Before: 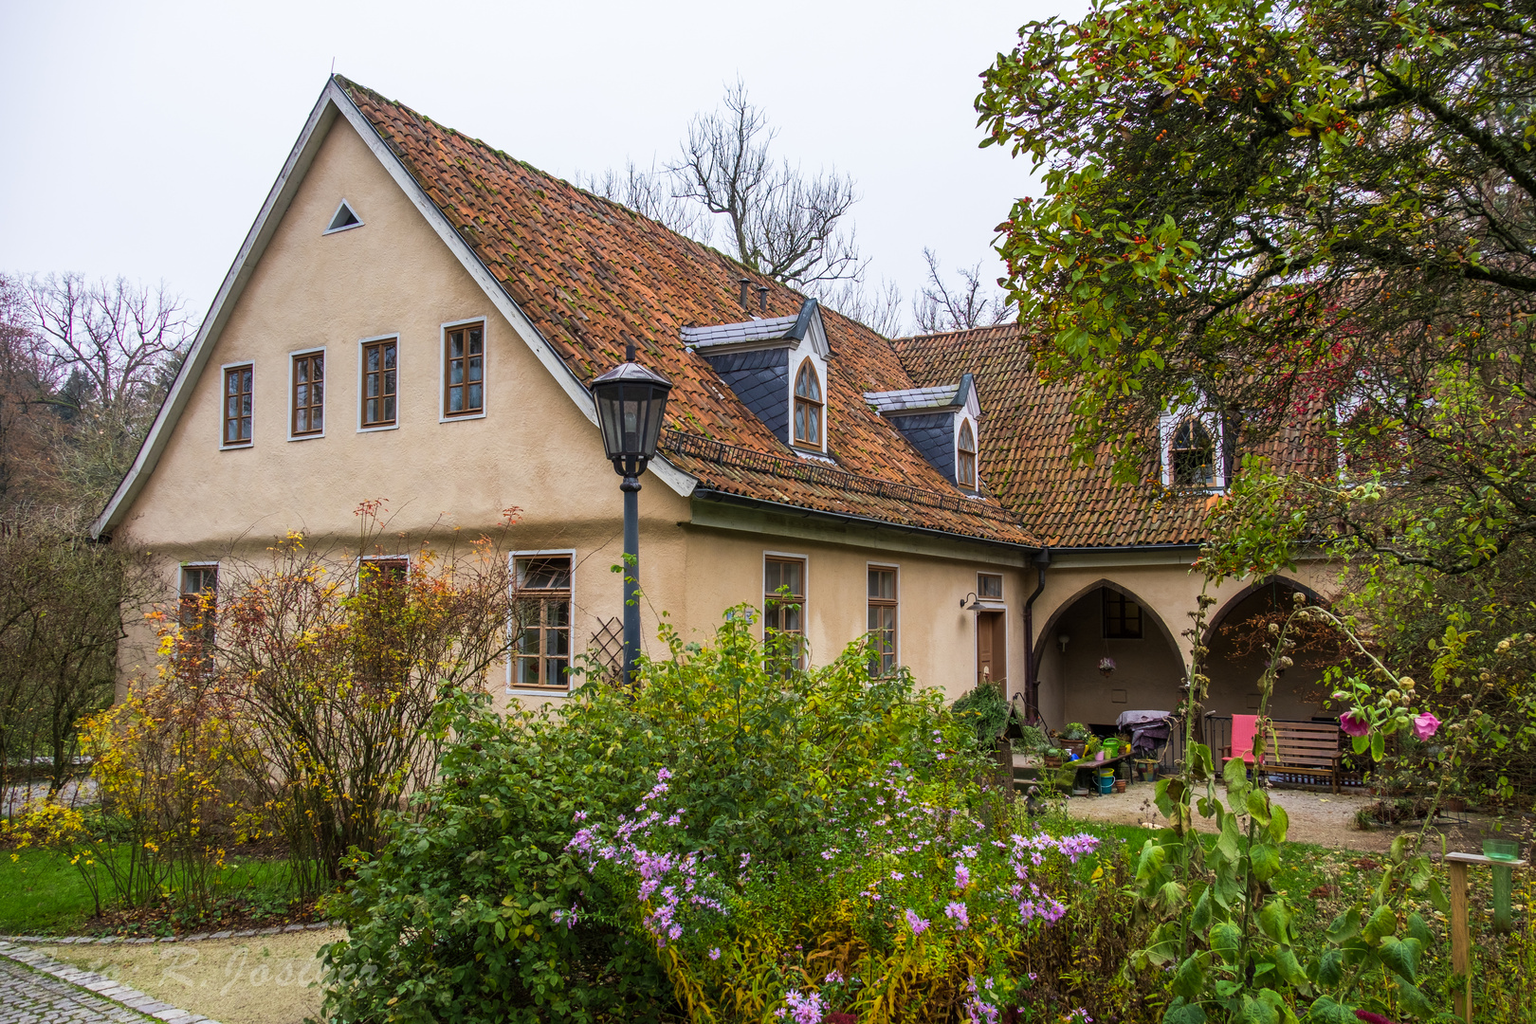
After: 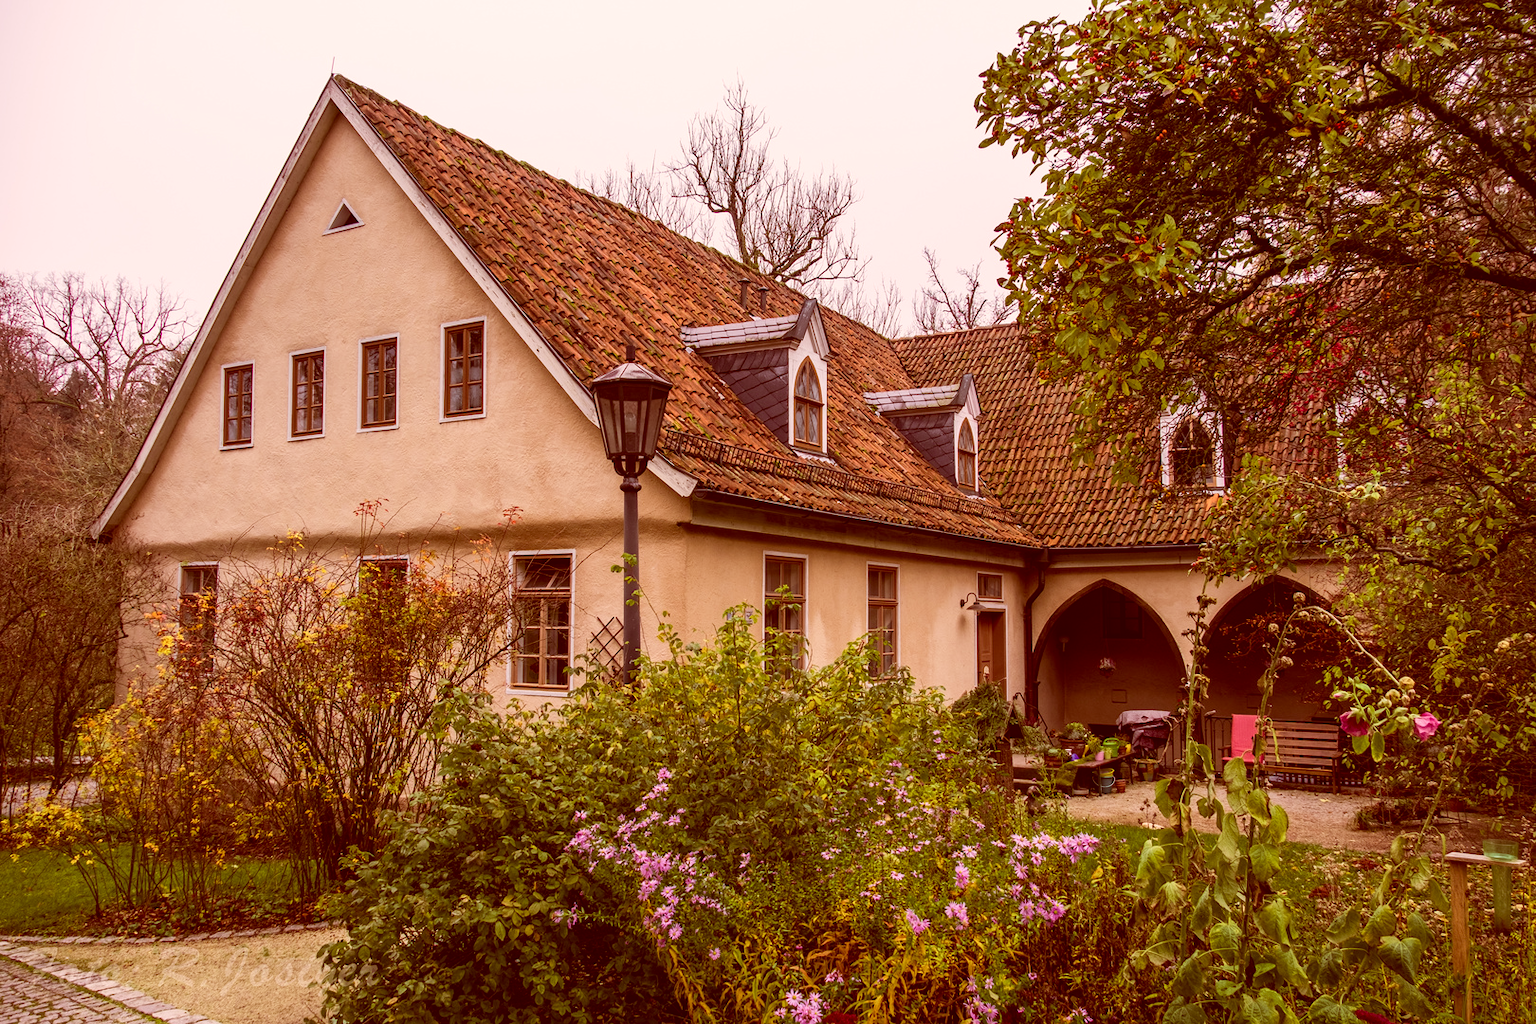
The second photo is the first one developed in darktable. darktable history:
color correction: highlights a* 9.24, highlights b* 9.01, shadows a* 39.96, shadows b* 39.28, saturation 0.79
contrast brightness saturation: contrast 0.081, saturation 0.022
